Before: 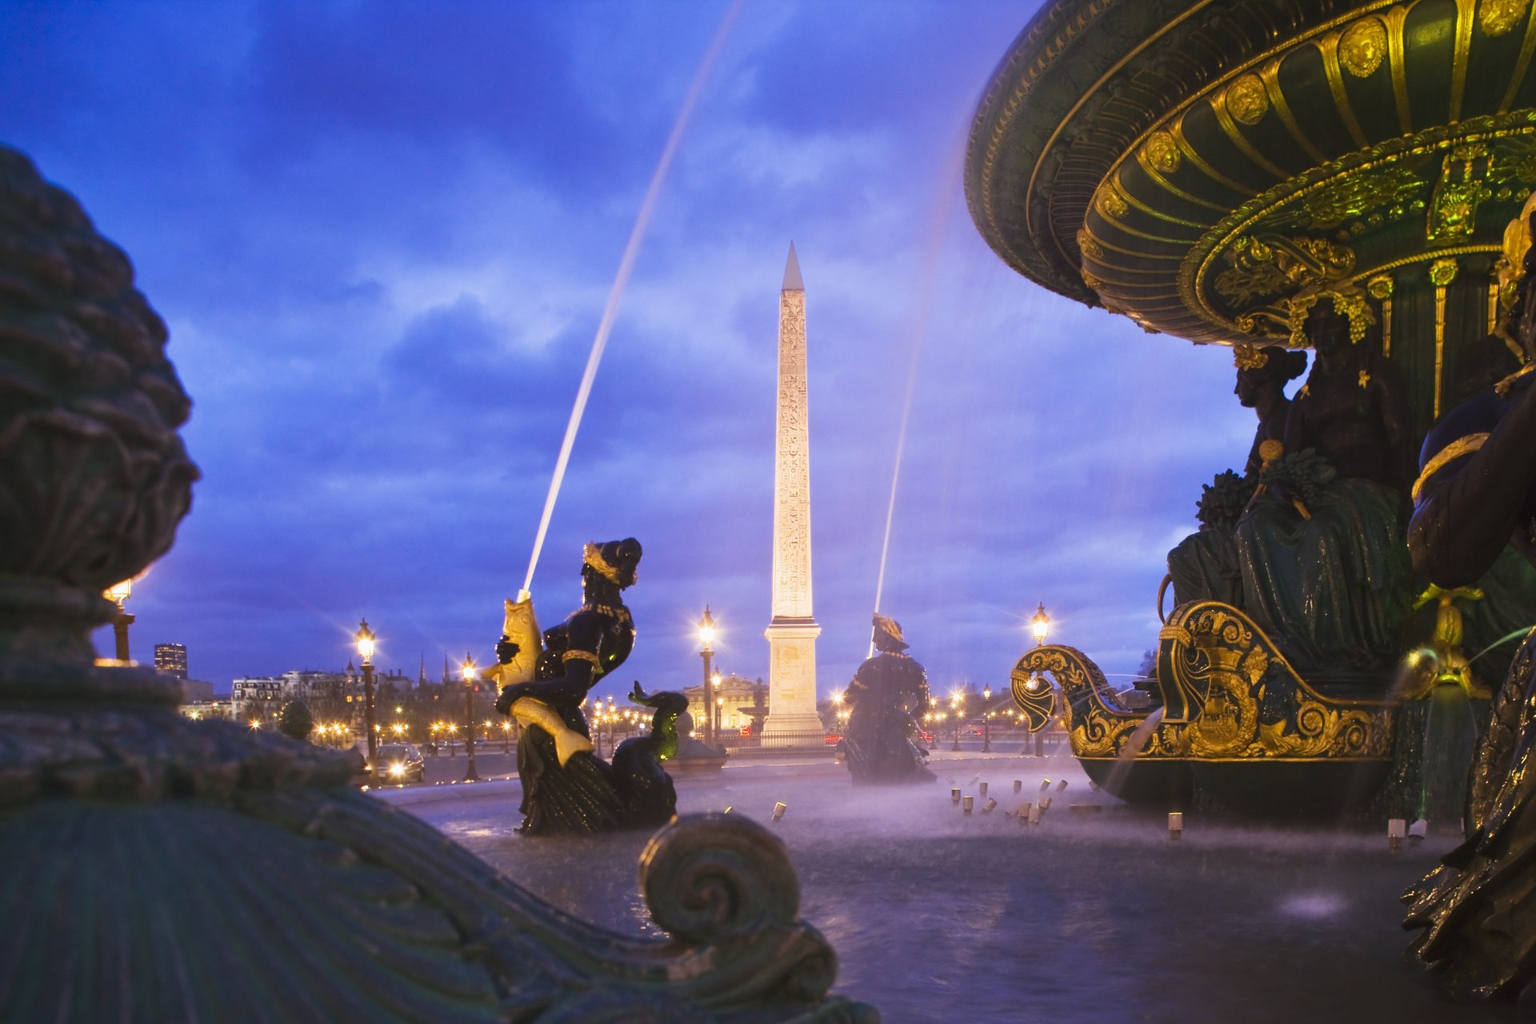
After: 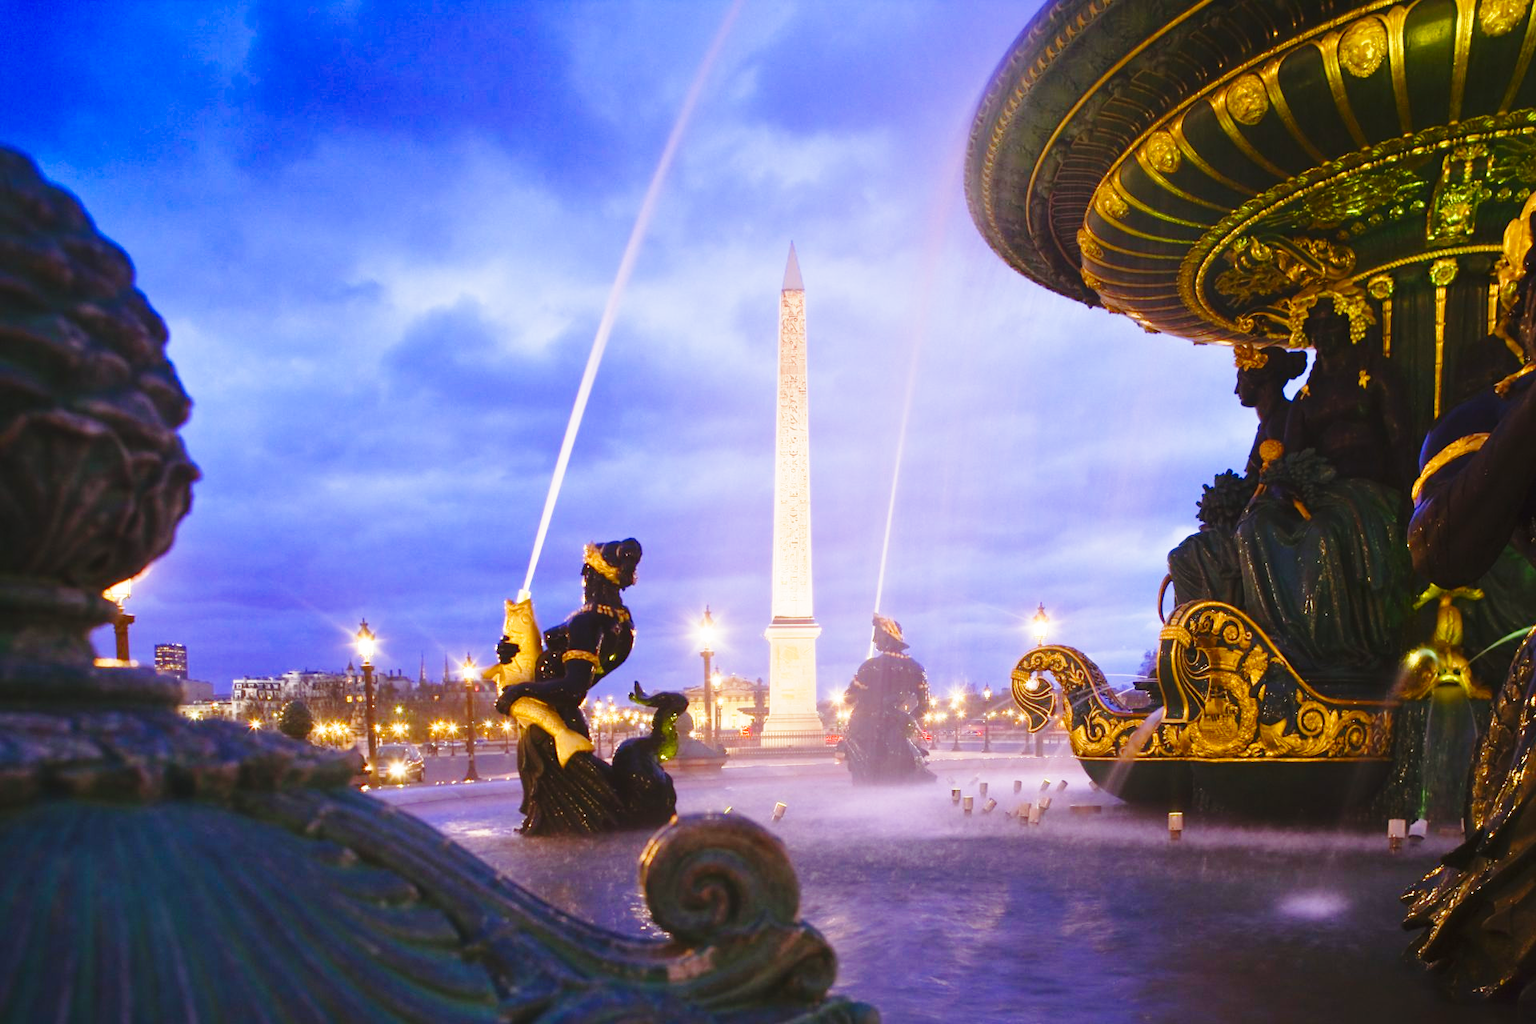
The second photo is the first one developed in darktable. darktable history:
base curve: curves: ch0 [(0, 0) (0.028, 0.03) (0.121, 0.232) (0.46, 0.748) (0.859, 0.968) (1, 1)], preserve colors none
color balance rgb: perceptual saturation grading › global saturation 20%, perceptual saturation grading › highlights -25%, perceptual saturation grading › shadows 50%, global vibrance -25%
